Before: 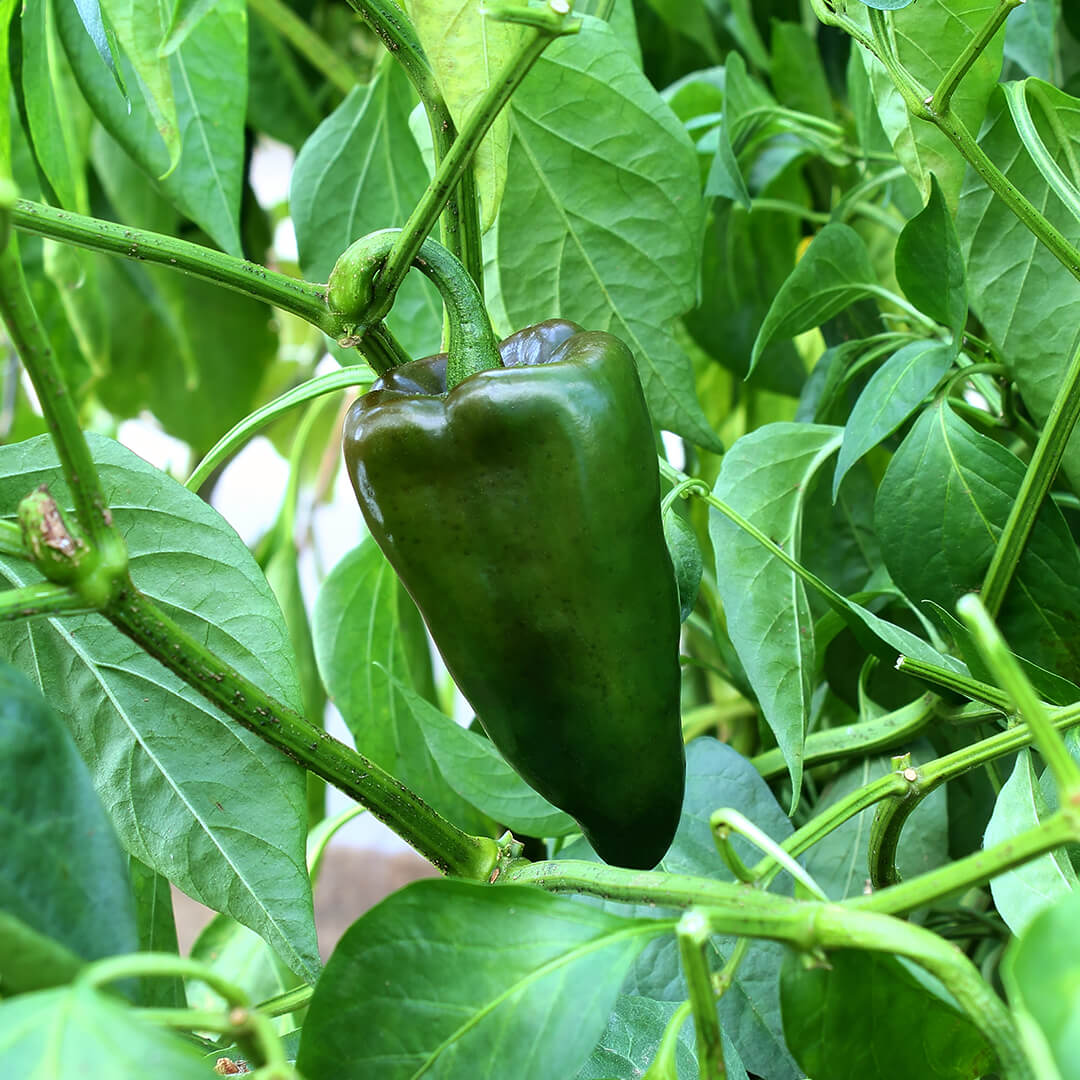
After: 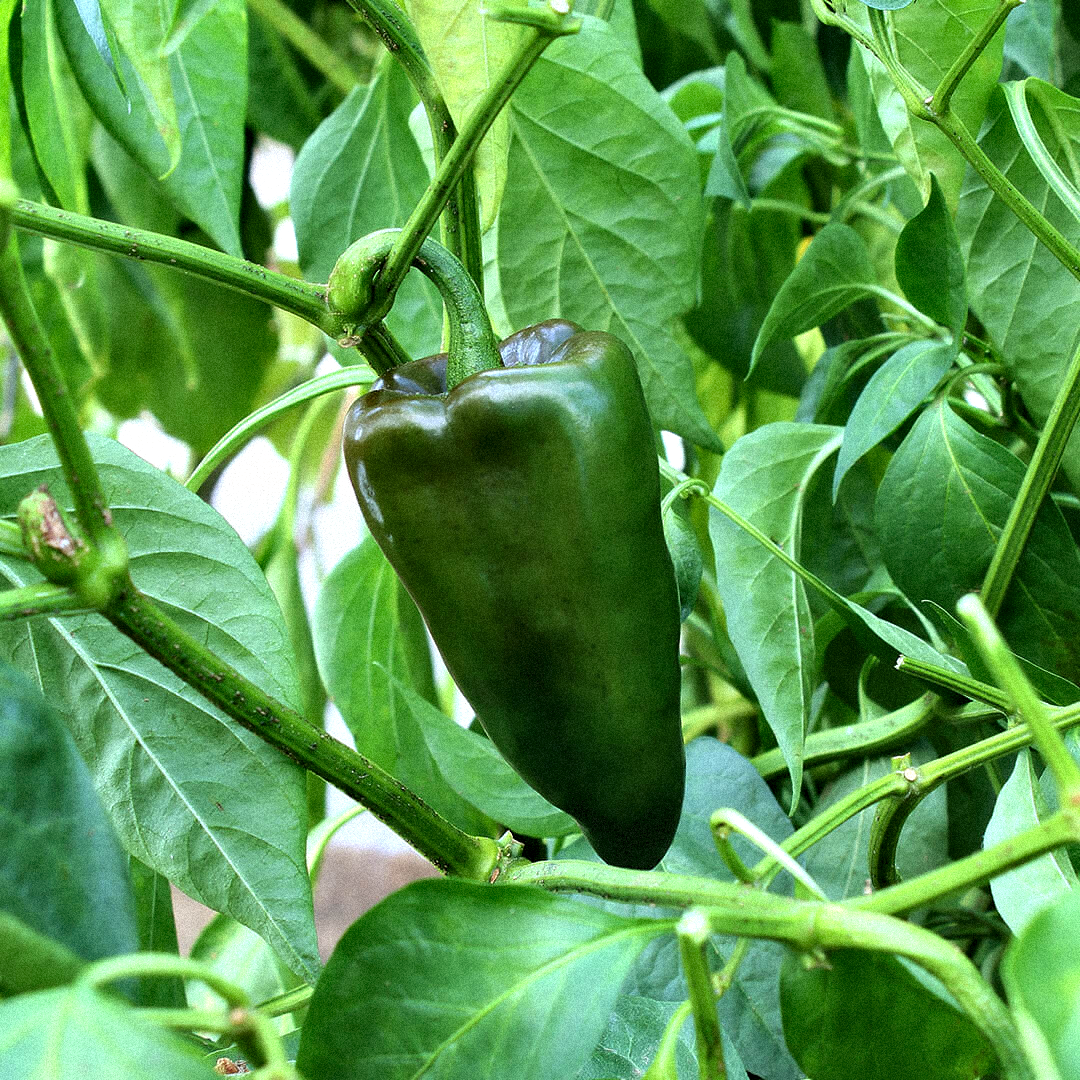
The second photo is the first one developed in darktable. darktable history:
grain: coarseness 9.38 ISO, strength 34.99%, mid-tones bias 0%
contrast equalizer: y [[0.514, 0.573, 0.581, 0.508, 0.5, 0.5], [0.5 ×6], [0.5 ×6], [0 ×6], [0 ×6]], mix 0.79
